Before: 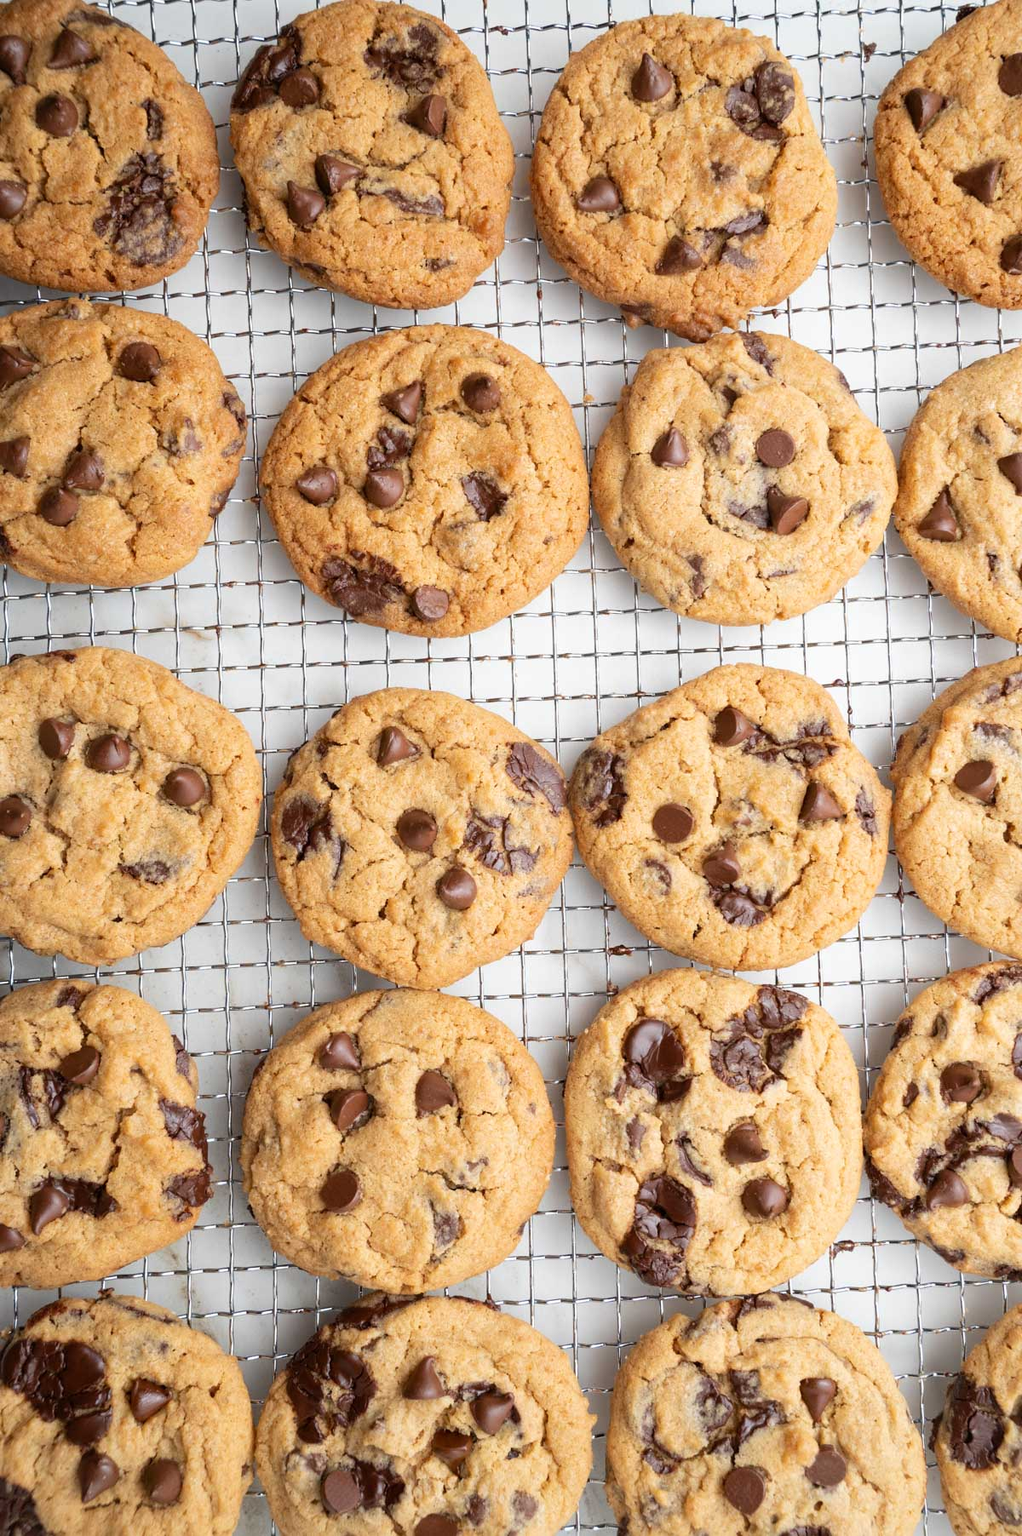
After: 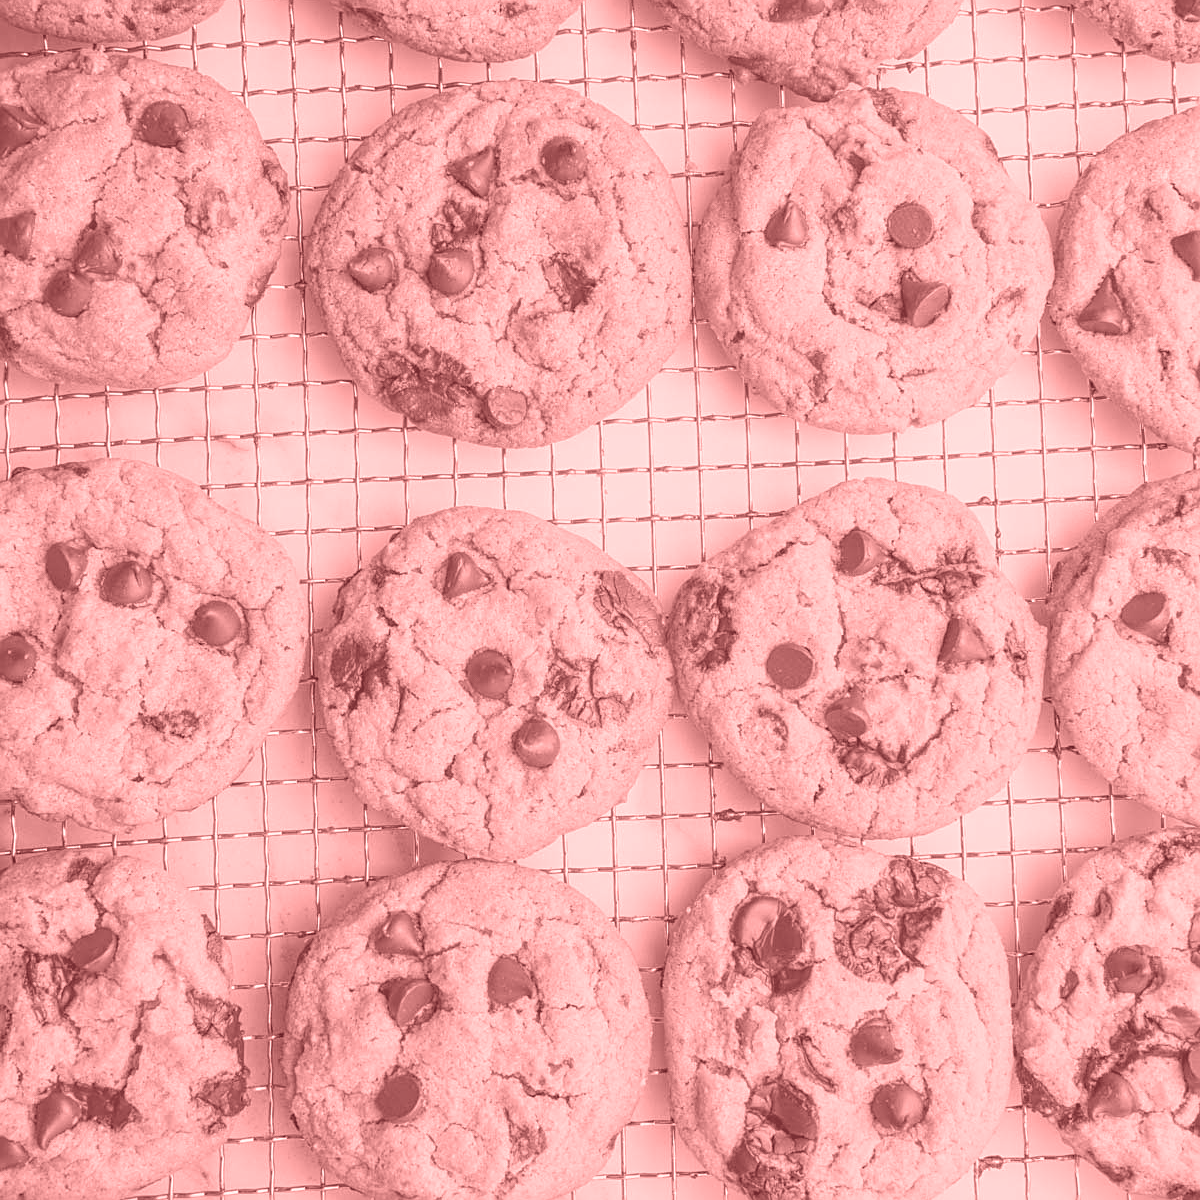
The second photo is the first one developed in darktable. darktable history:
local contrast: highlights 65%, shadows 54%, detail 169%, midtone range 0.514
sharpen: on, module defaults
colorize: saturation 51%, source mix 50.67%, lightness 50.67%
crop: top 16.727%, bottom 16.727%
